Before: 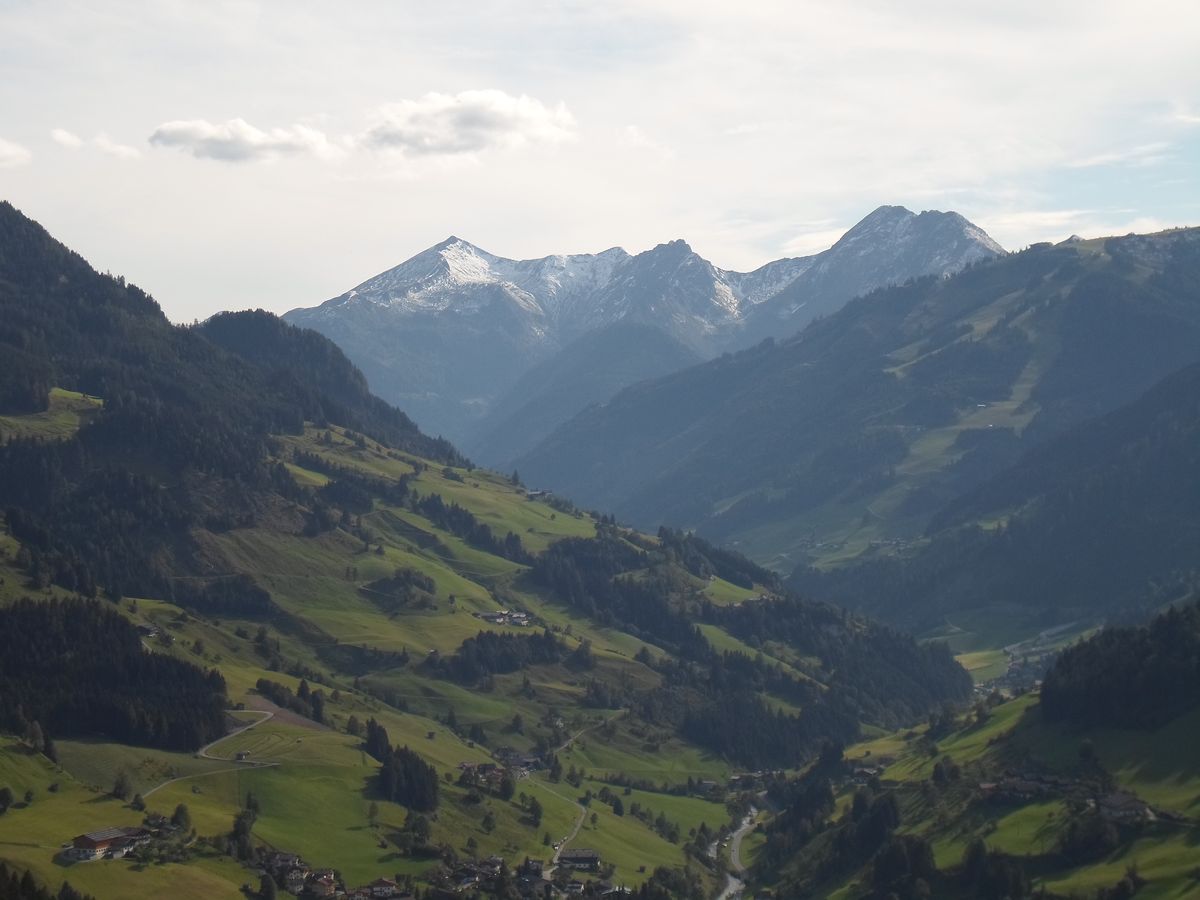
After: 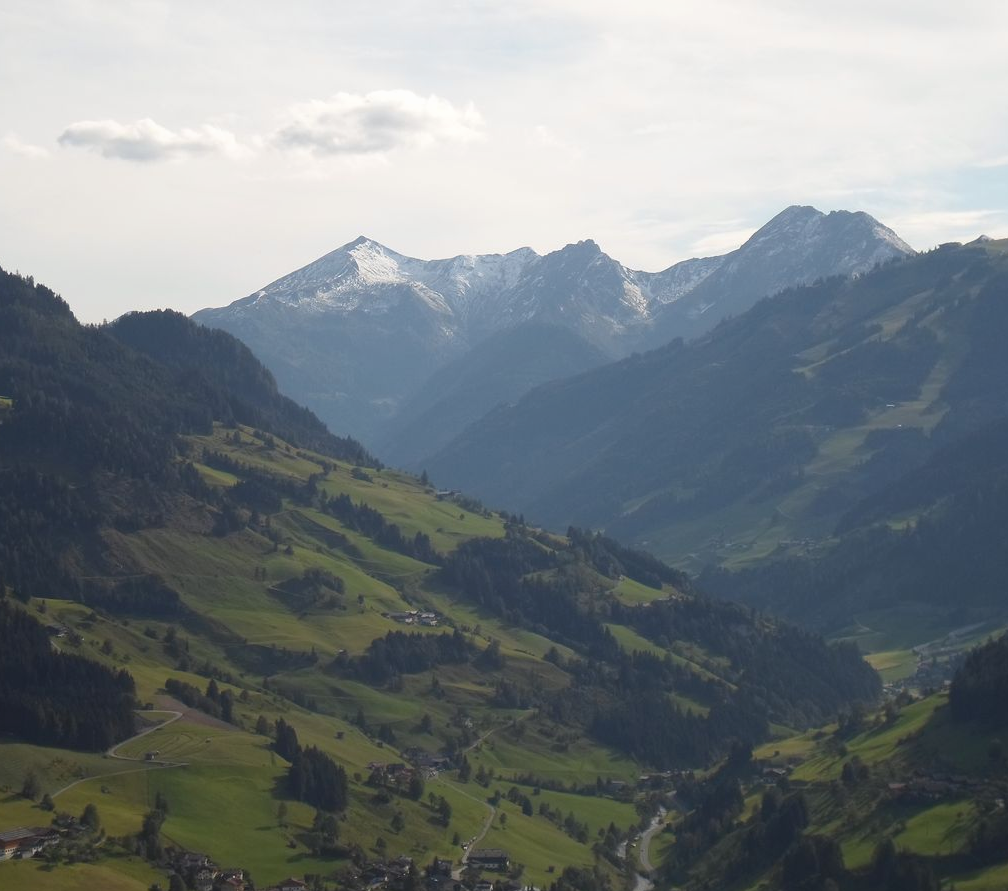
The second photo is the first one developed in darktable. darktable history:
contrast equalizer: octaves 7, y [[0.6 ×6], [0.55 ×6], [0 ×6], [0 ×6], [0 ×6]], mix -0.2
crop: left 7.598%, right 7.873%
